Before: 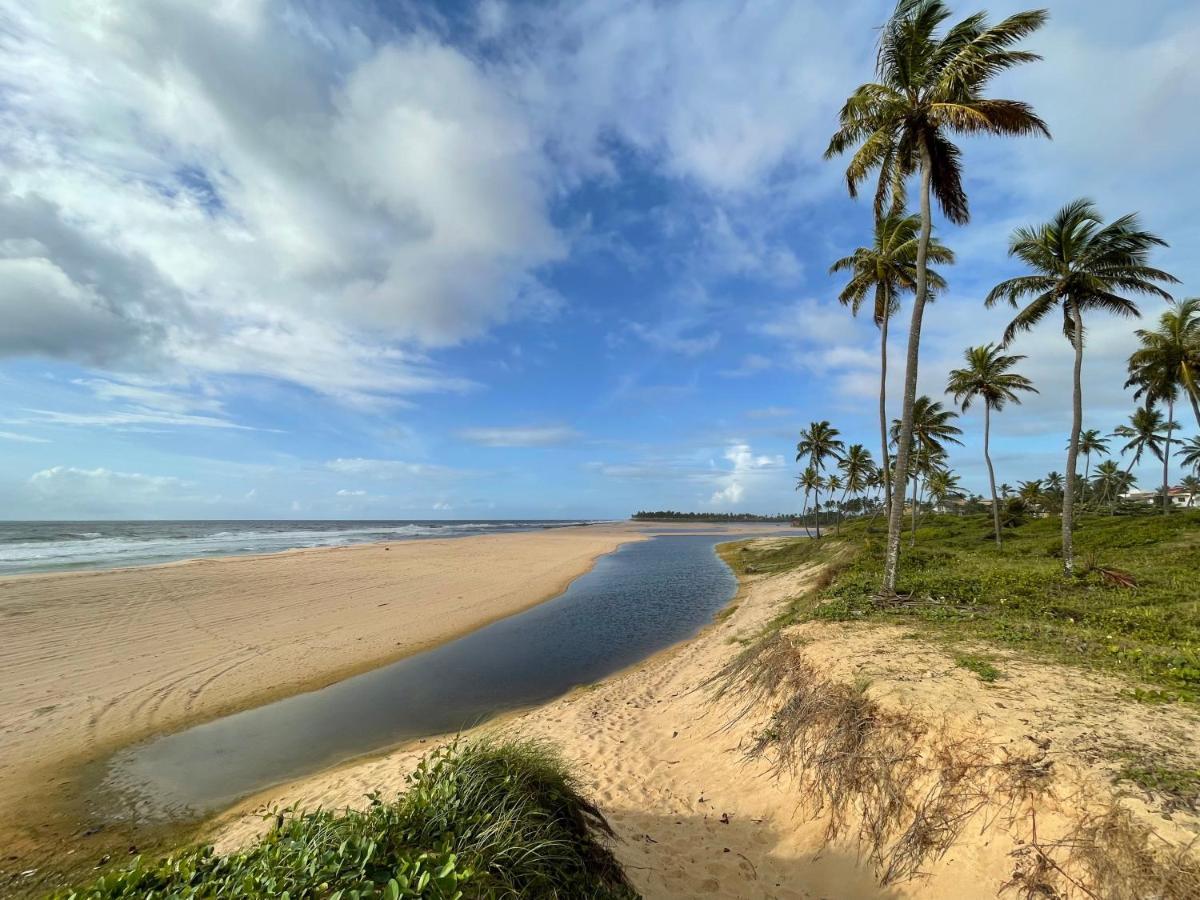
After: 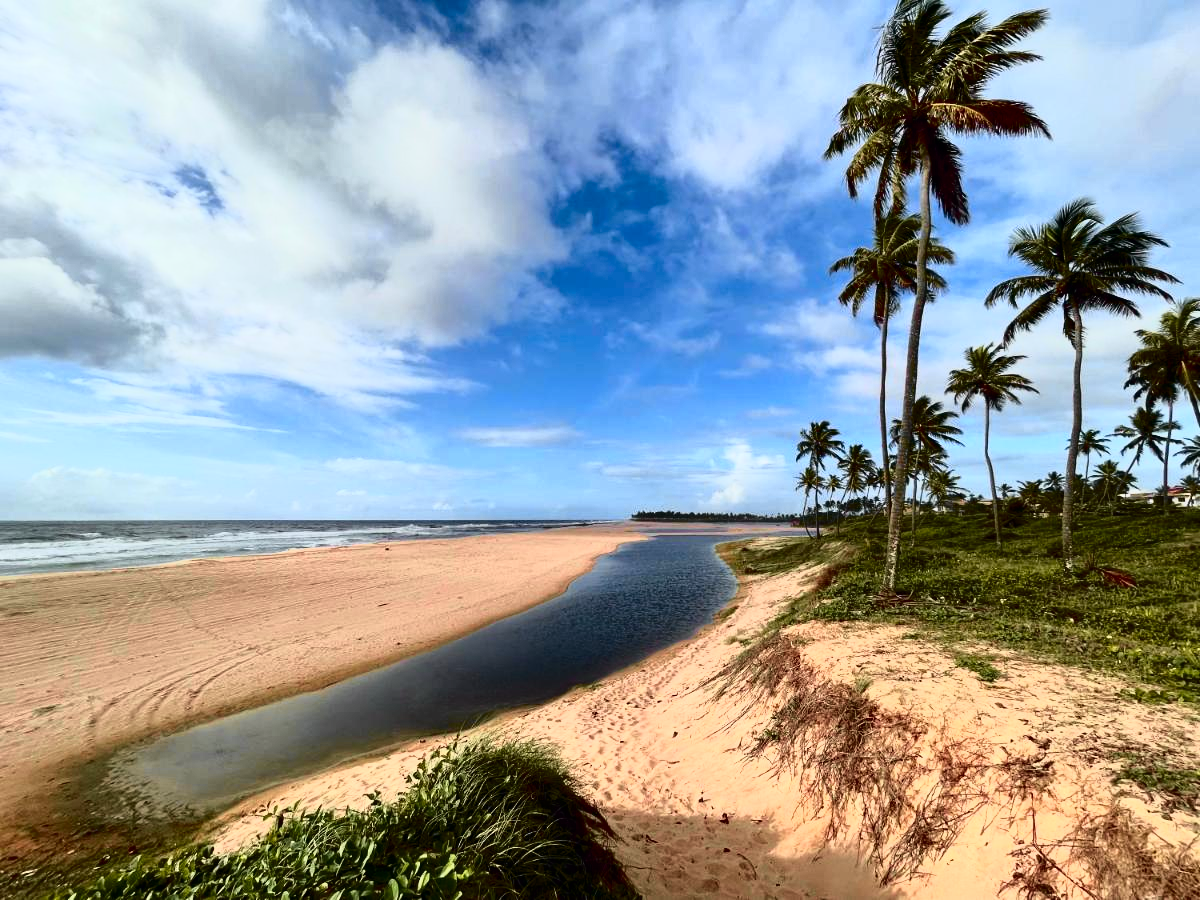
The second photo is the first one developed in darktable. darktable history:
contrast brightness saturation: contrast 0.213, brightness -0.101, saturation 0.213
tone curve: curves: ch0 [(0, 0) (0.105, 0.068) (0.195, 0.162) (0.283, 0.283) (0.384, 0.404) (0.485, 0.531) (0.638, 0.681) (0.795, 0.879) (1, 0.977)]; ch1 [(0, 0) (0.161, 0.092) (0.35, 0.33) (0.379, 0.401) (0.456, 0.469) (0.498, 0.506) (0.521, 0.549) (0.58, 0.624) (0.635, 0.671) (1, 1)]; ch2 [(0, 0) (0.371, 0.362) (0.437, 0.437) (0.483, 0.484) (0.53, 0.515) (0.56, 0.58) (0.622, 0.606) (1, 1)], color space Lab, independent channels
